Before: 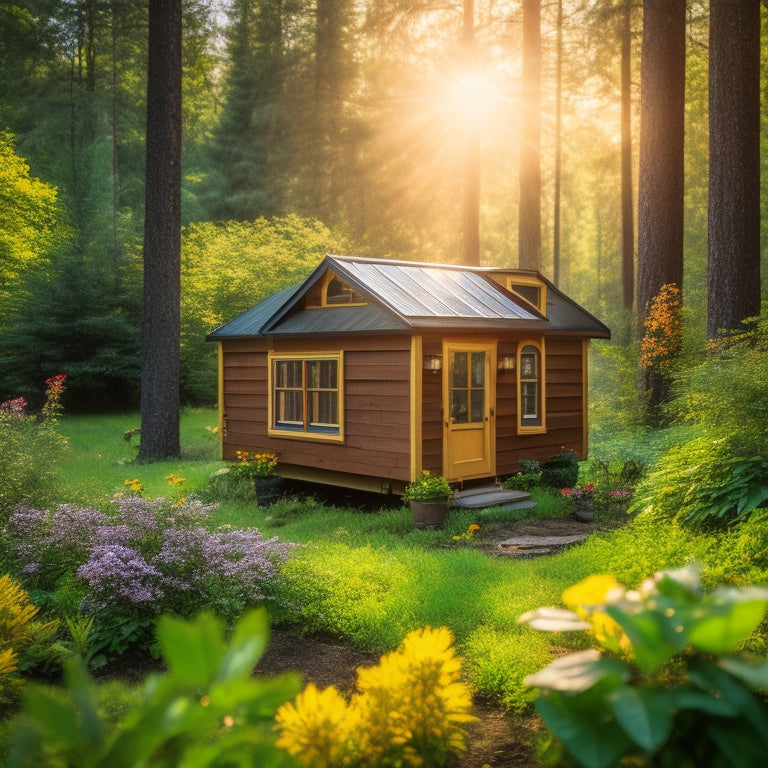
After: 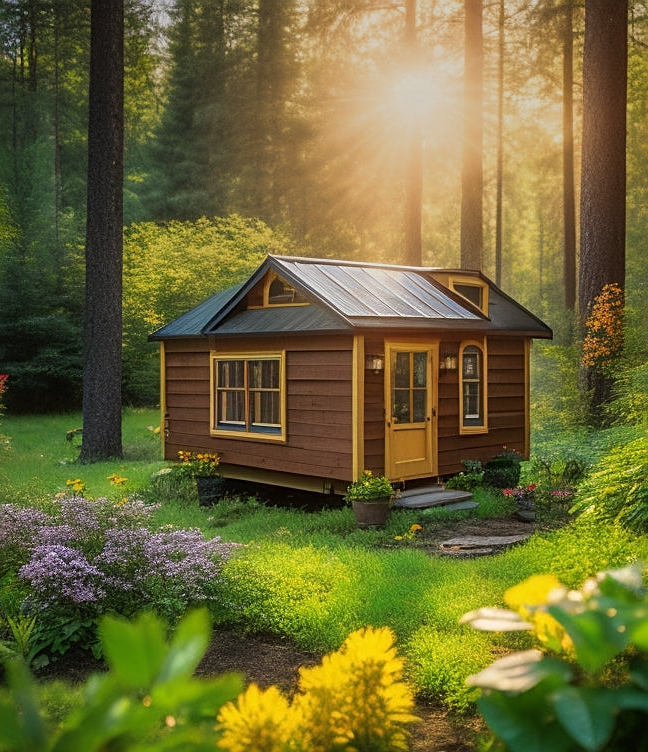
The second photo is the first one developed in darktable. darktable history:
crop: left 7.598%, right 7.873%
sharpen: on, module defaults
graduated density: on, module defaults
